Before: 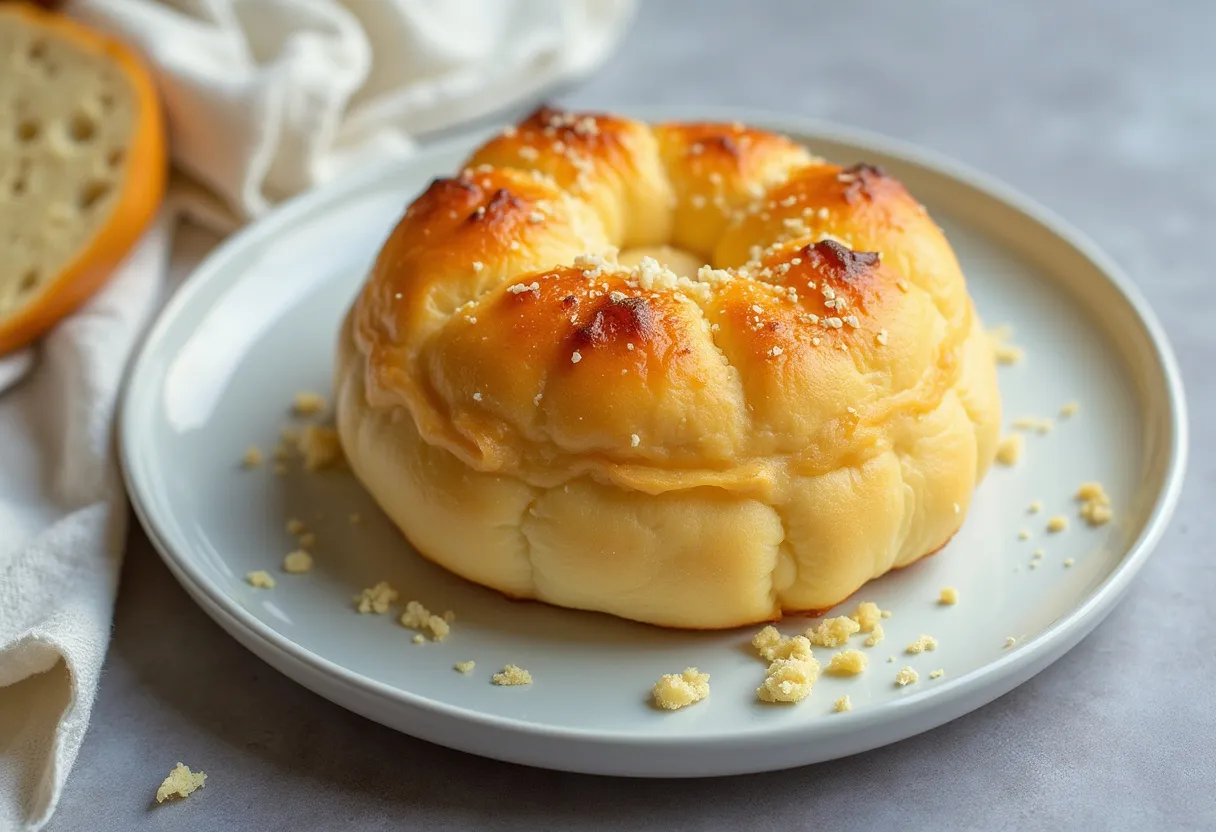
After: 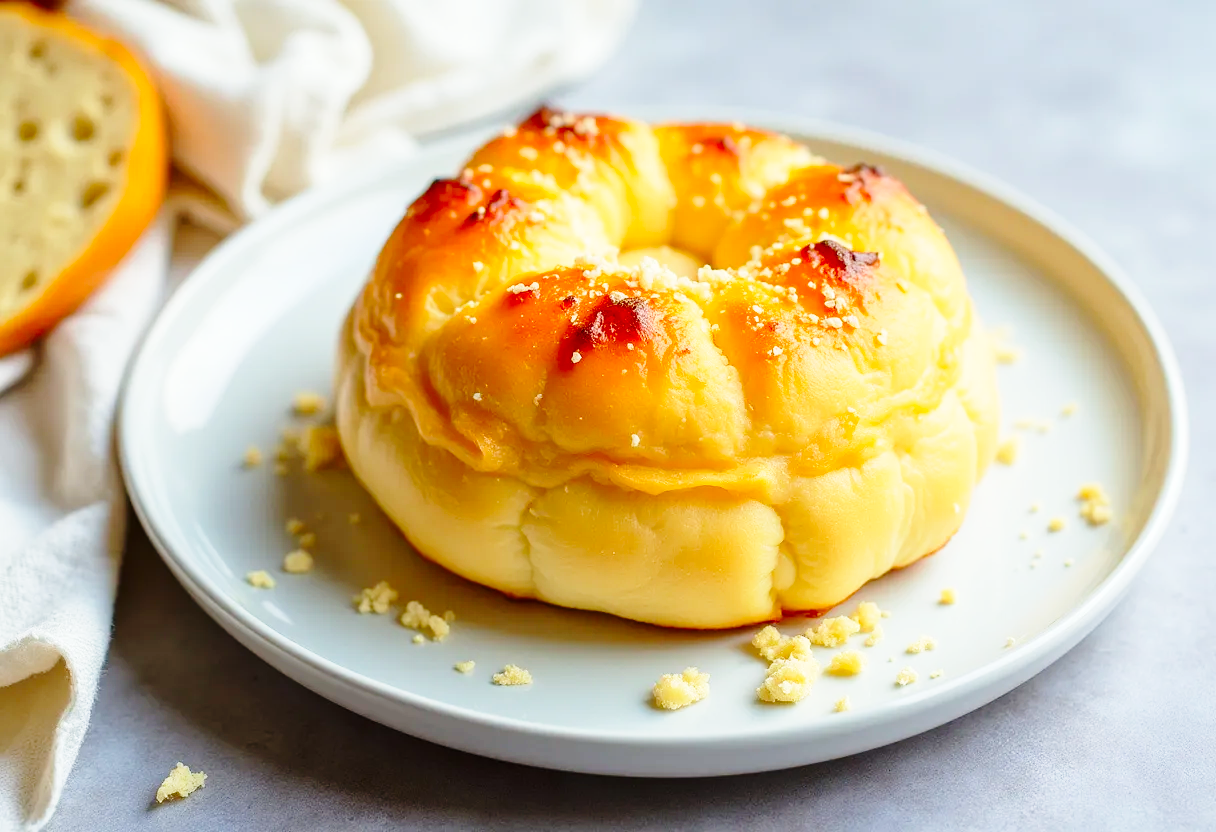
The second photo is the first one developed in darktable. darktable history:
contrast brightness saturation: contrast 0.08, saturation 0.2
base curve: curves: ch0 [(0, 0) (0.028, 0.03) (0.121, 0.232) (0.46, 0.748) (0.859, 0.968) (1, 1)], preserve colors none
